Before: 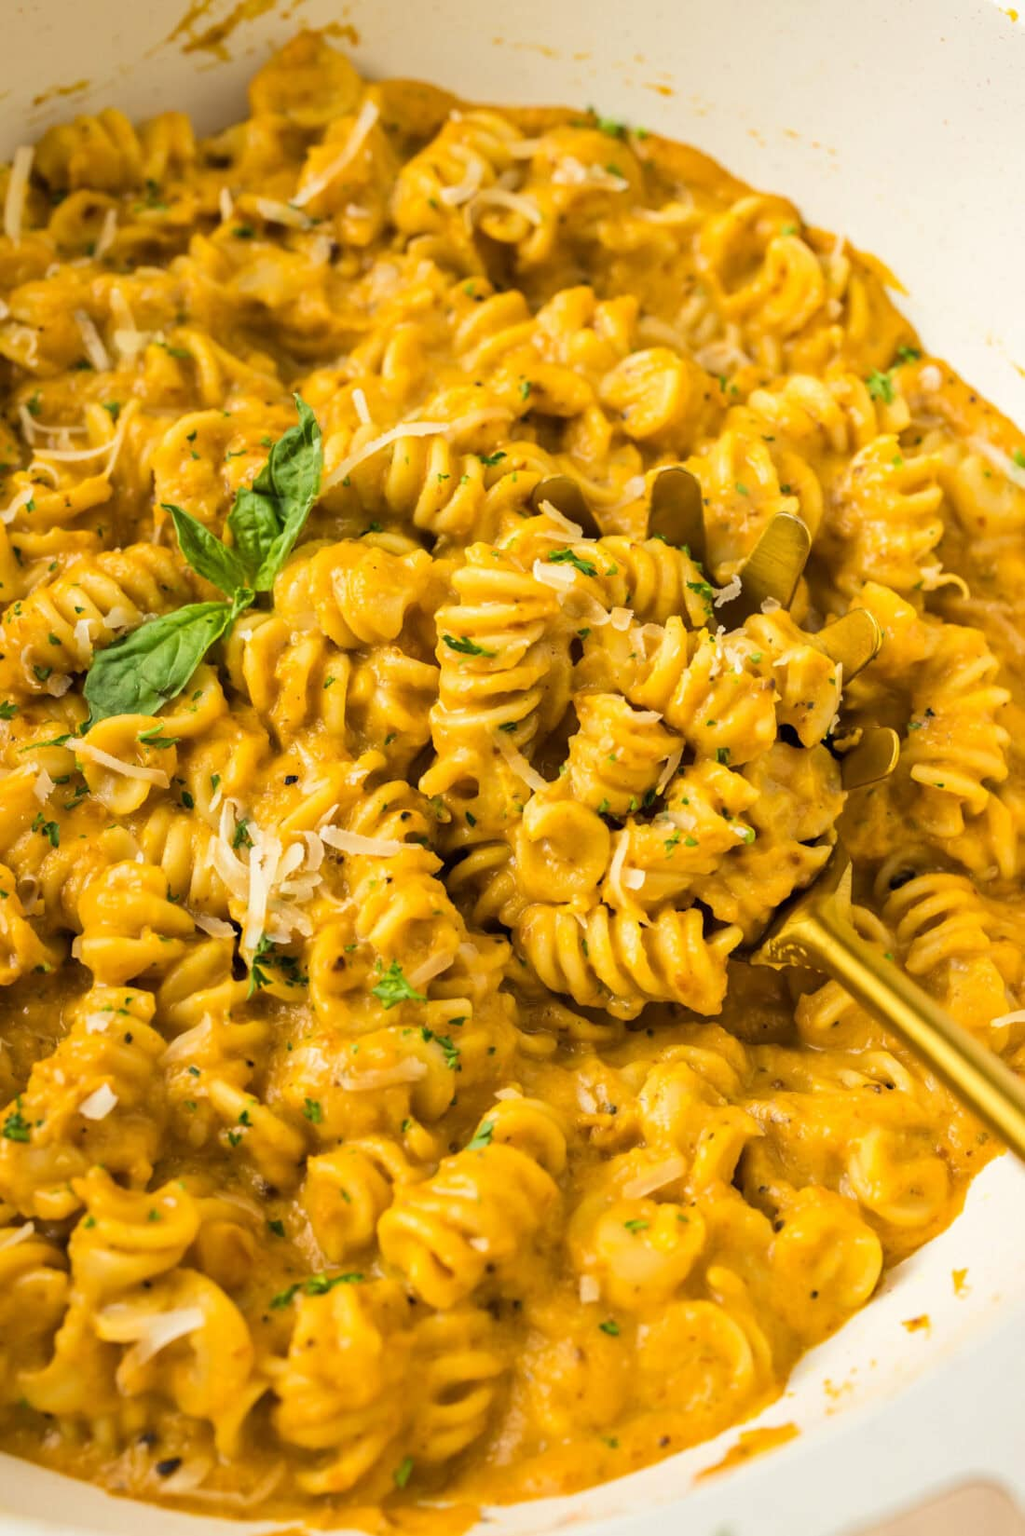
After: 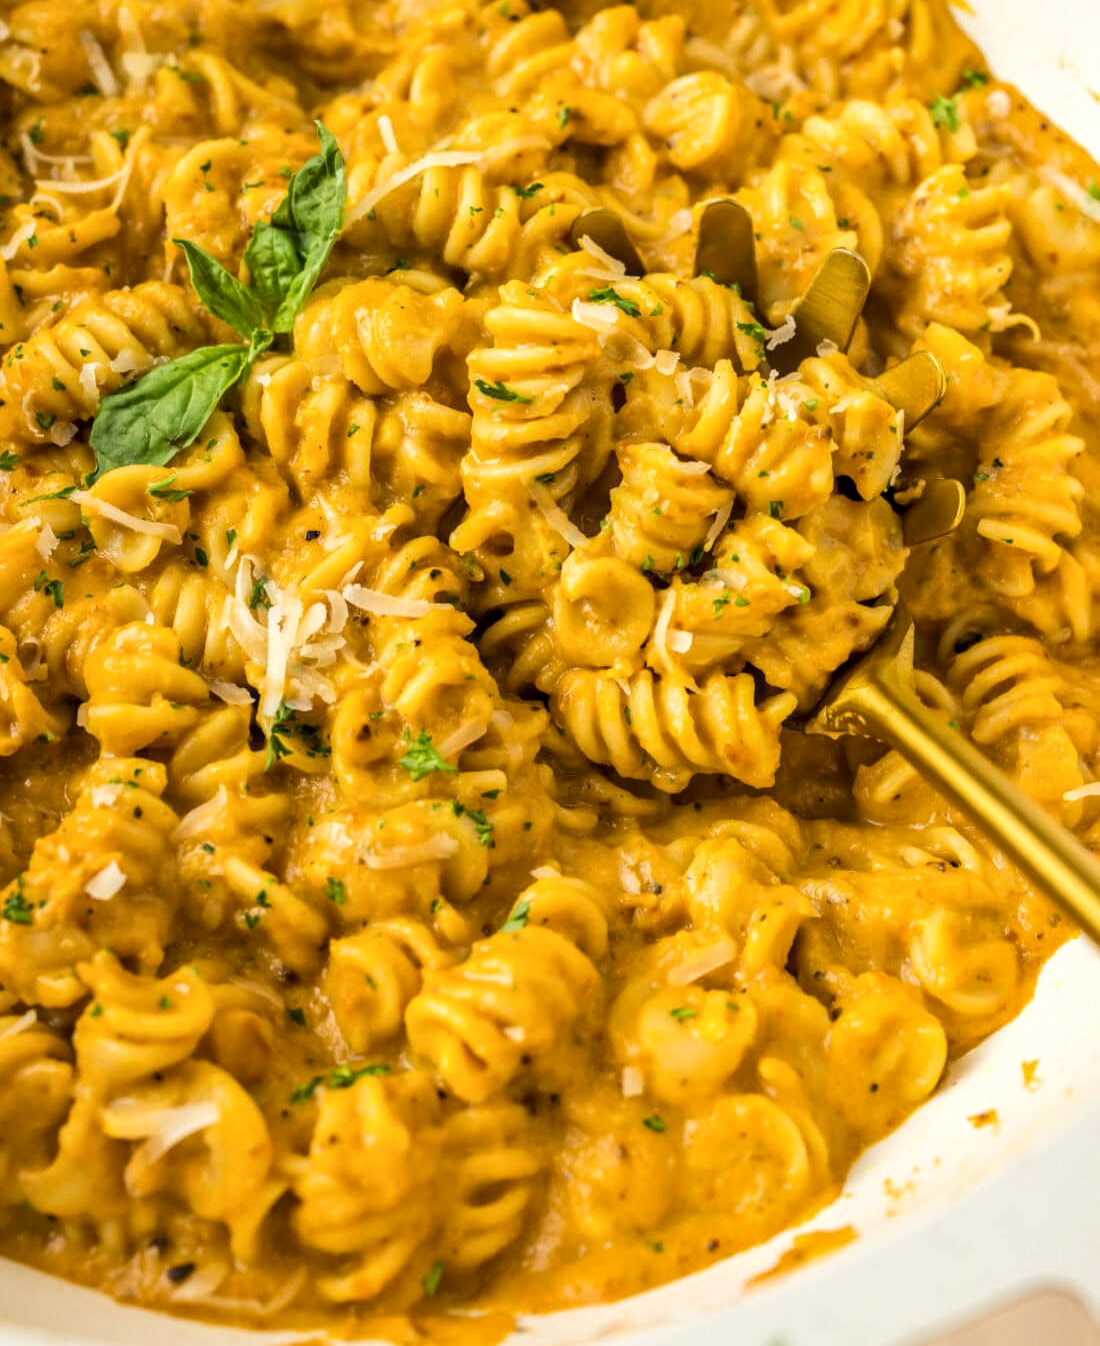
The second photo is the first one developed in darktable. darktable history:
crop and rotate: top 18.361%
local contrast: on, module defaults
